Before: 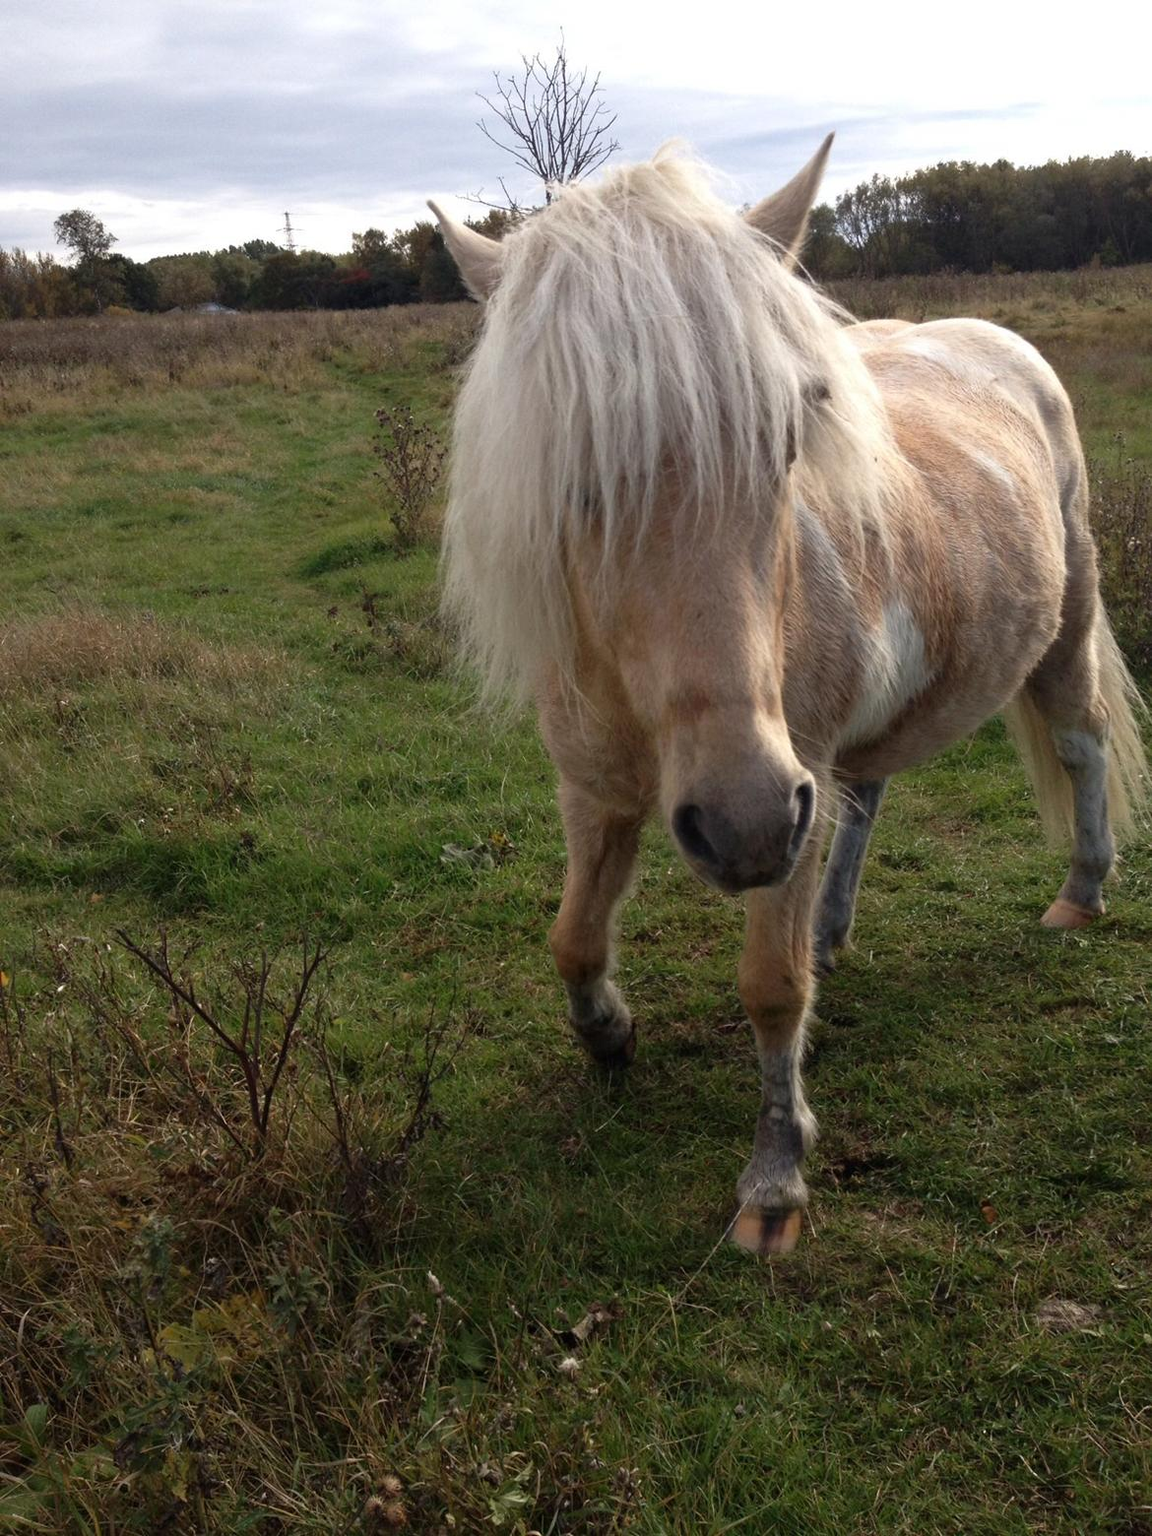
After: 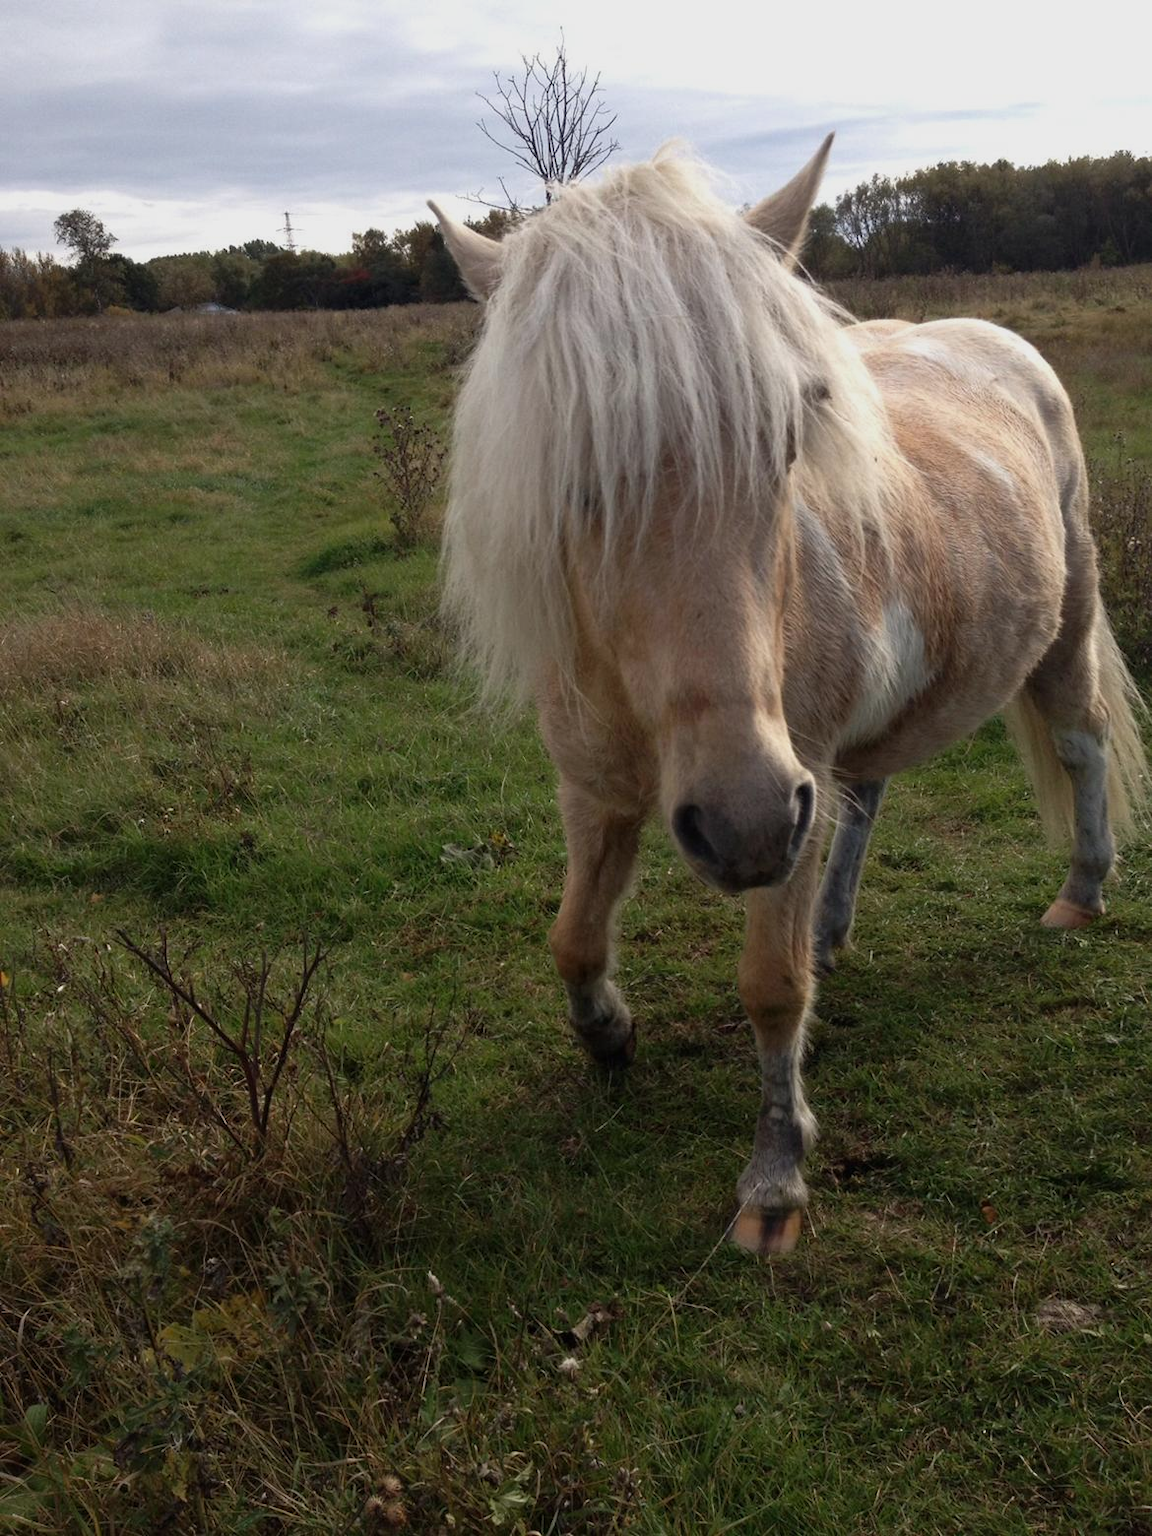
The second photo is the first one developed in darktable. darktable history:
exposure: exposure -0.28 EV, compensate highlight preservation false
tone equalizer: edges refinement/feathering 500, mask exposure compensation -1.57 EV, preserve details no
